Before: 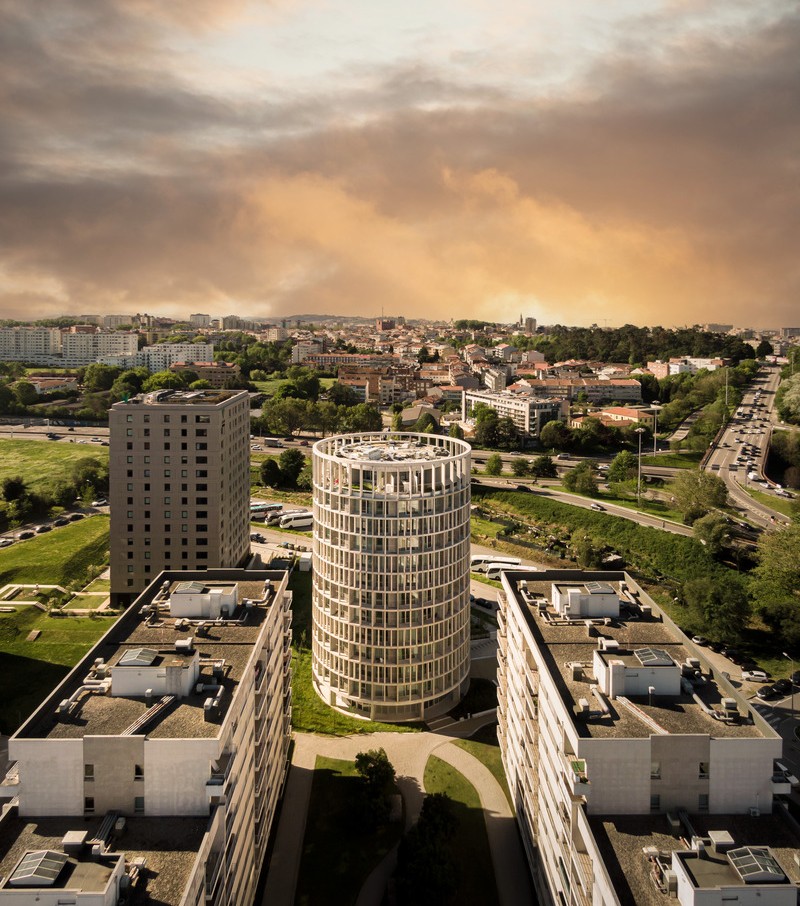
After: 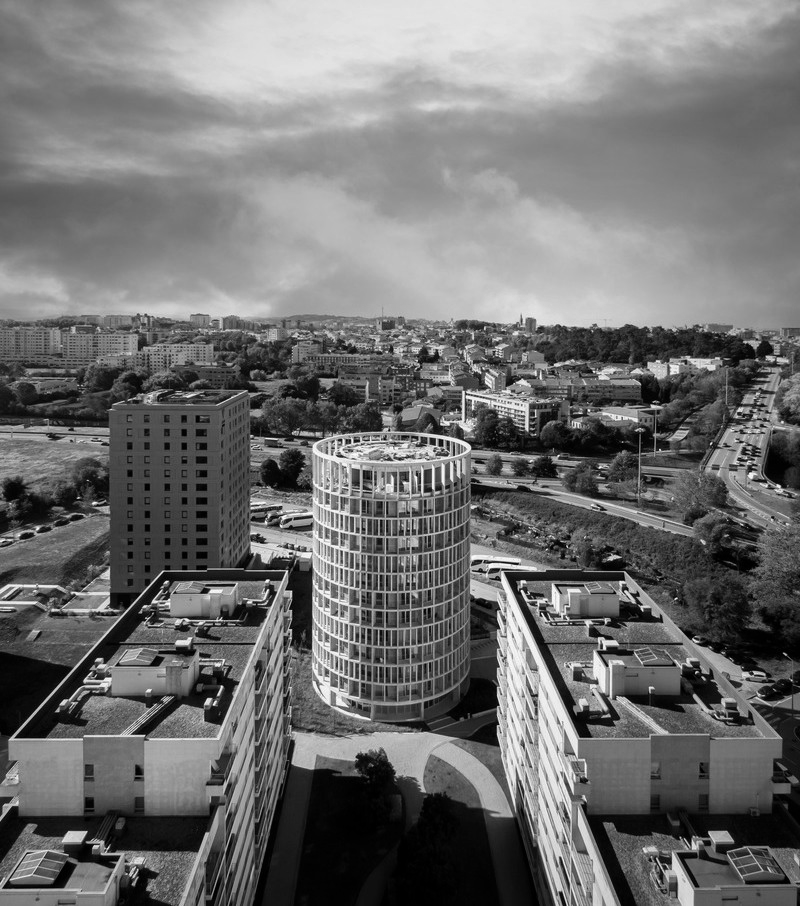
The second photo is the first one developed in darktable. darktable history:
monochrome: on, module defaults
rgb levels: mode RGB, independent channels, levels [[0, 0.5, 1], [0, 0.521, 1], [0, 0.536, 1]]
